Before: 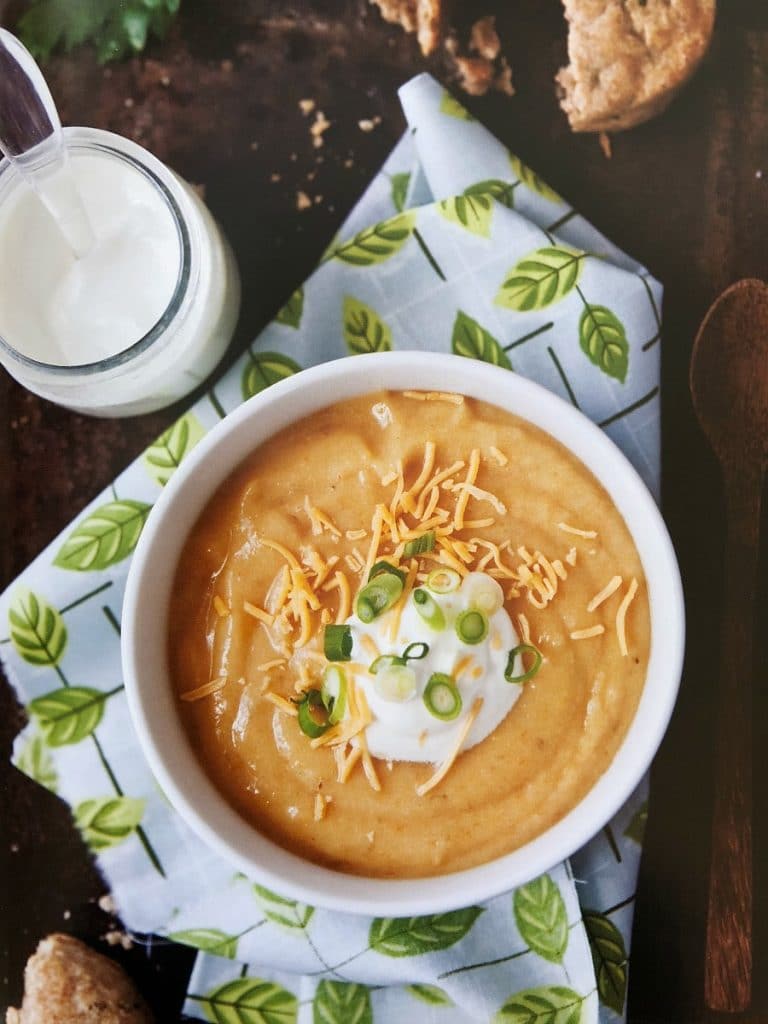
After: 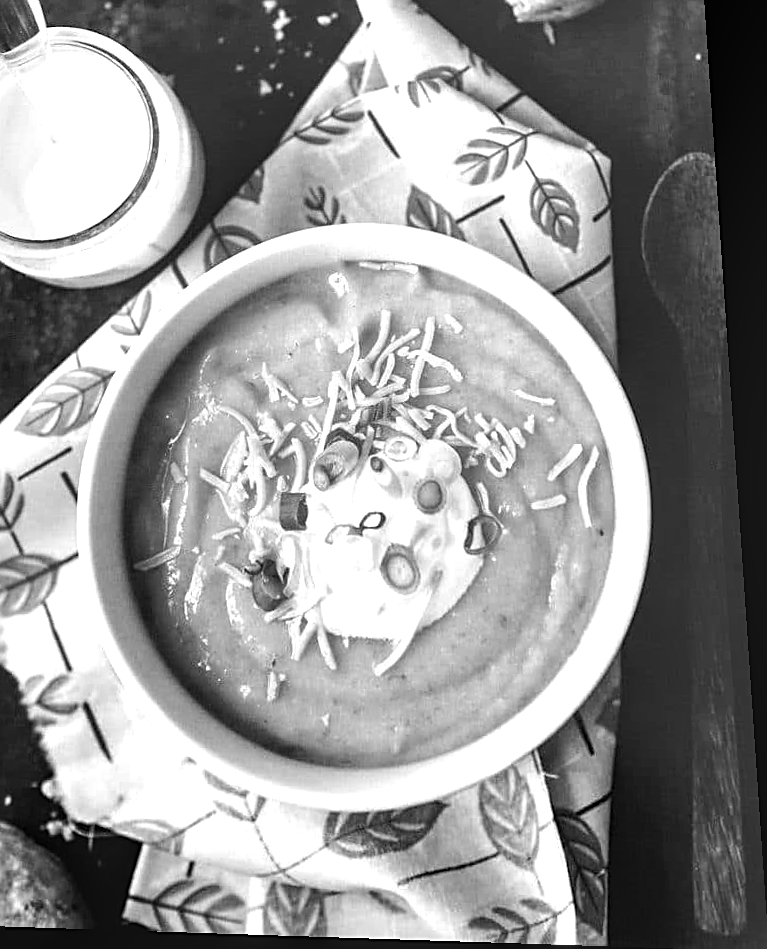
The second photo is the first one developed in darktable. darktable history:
exposure: black level correction 0.001, exposure 0.5 EV, compensate exposure bias true, compensate highlight preservation false
tone equalizer: -8 EV -0.417 EV, -7 EV -0.389 EV, -6 EV -0.333 EV, -5 EV -0.222 EV, -3 EV 0.222 EV, -2 EV 0.333 EV, -1 EV 0.389 EV, +0 EV 0.417 EV, edges refinement/feathering 500, mask exposure compensation -1.57 EV, preserve details no
local contrast: detail 130%
haze removal: strength 0.1, compatibility mode true, adaptive false
sharpen: on, module defaults
crop and rotate: left 8.262%, top 9.226%
rotate and perspective: rotation 0.128°, lens shift (vertical) -0.181, lens shift (horizontal) -0.044, shear 0.001, automatic cropping off
monochrome: a -4.13, b 5.16, size 1
